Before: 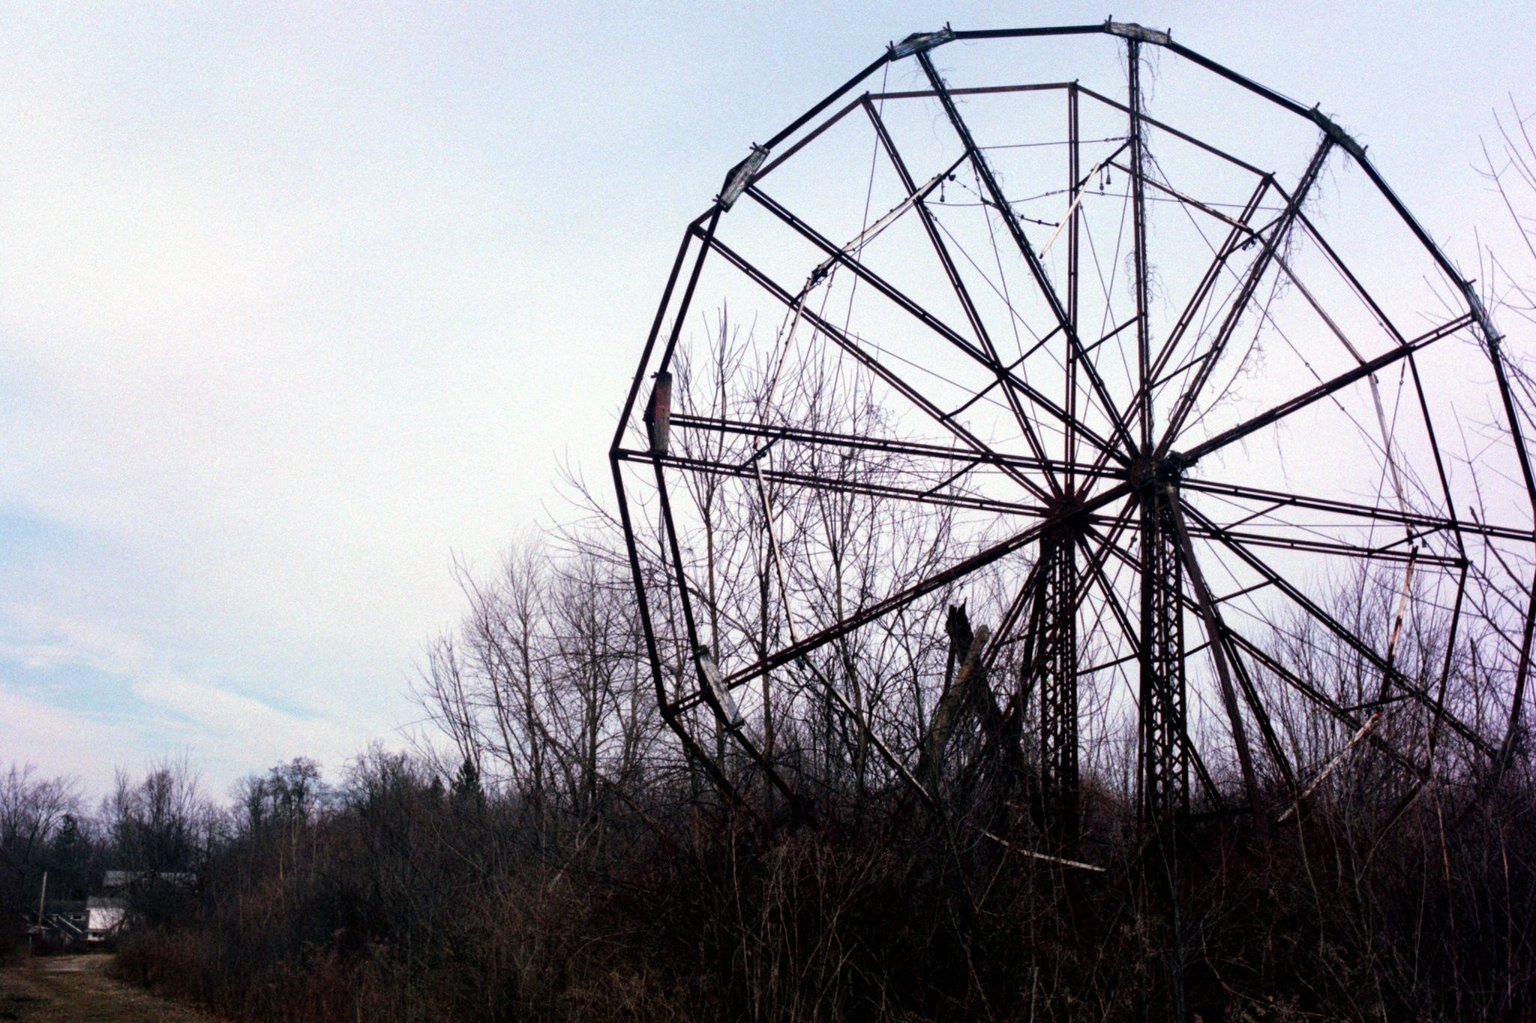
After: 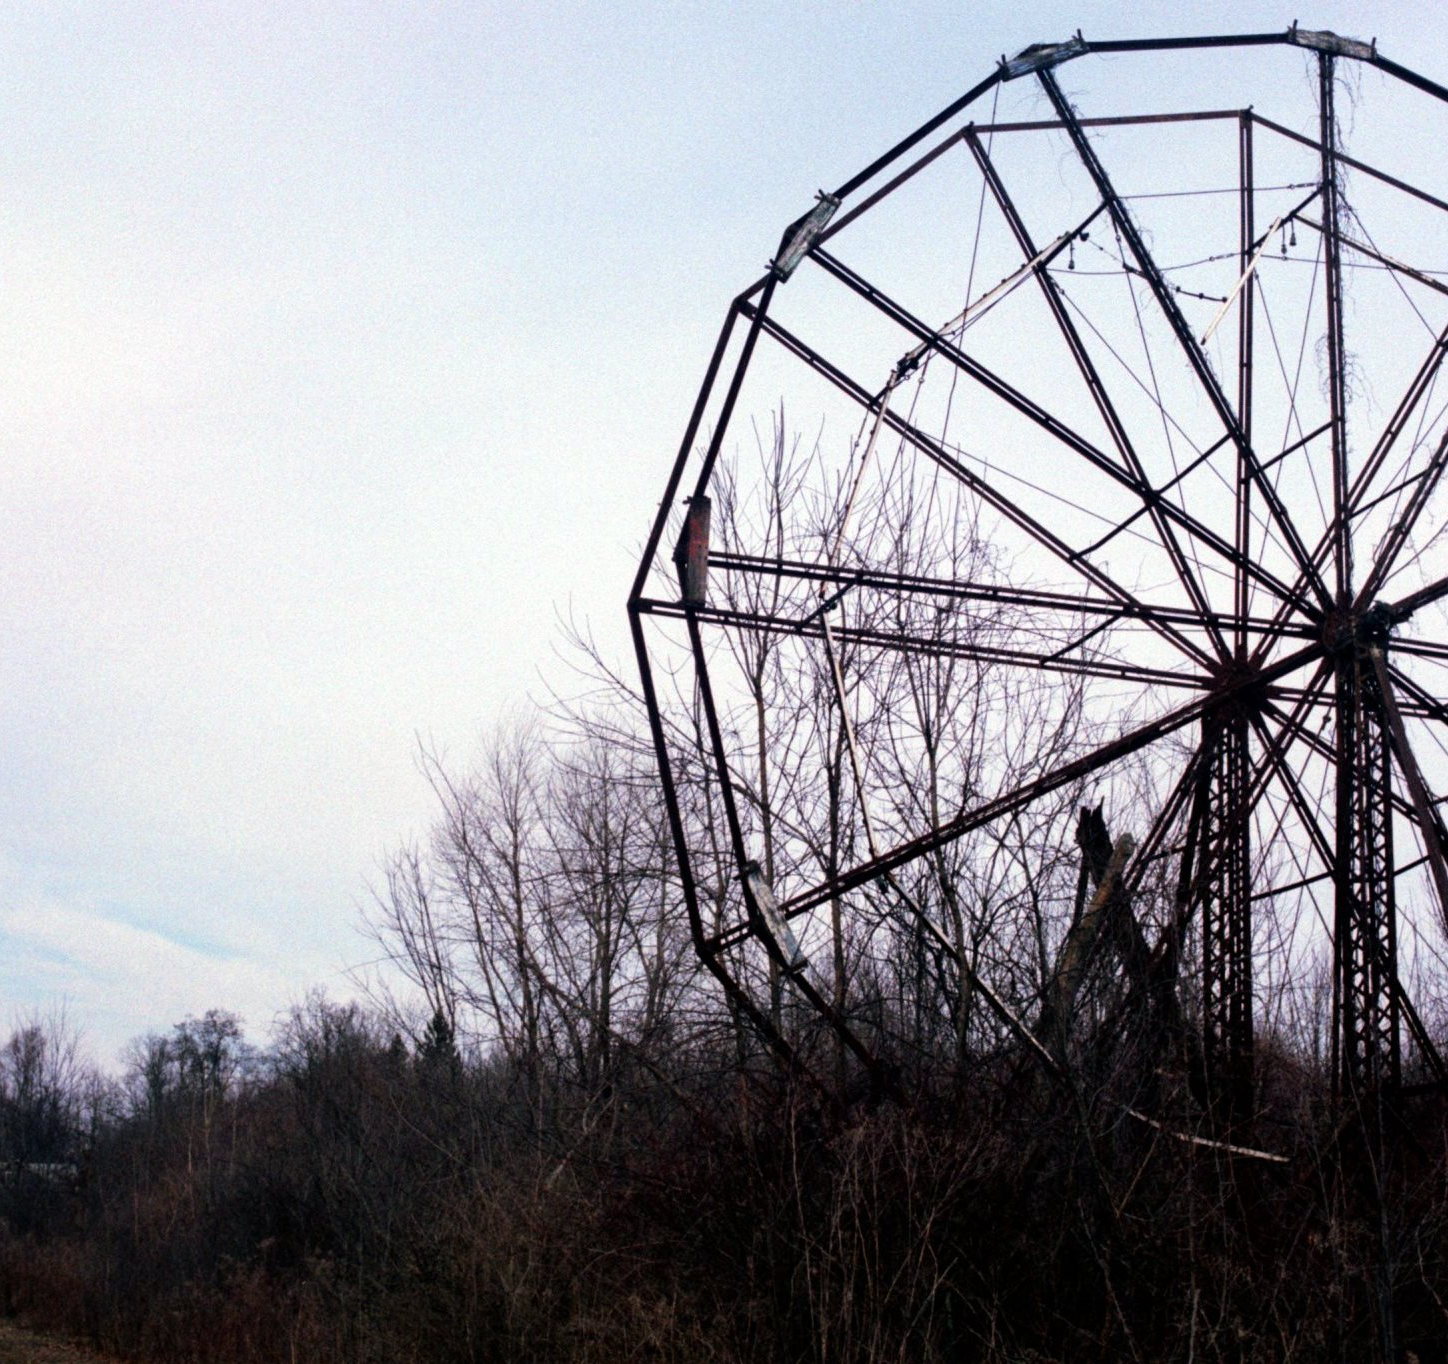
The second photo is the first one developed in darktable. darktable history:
crop and rotate: left 9.077%, right 20.216%
